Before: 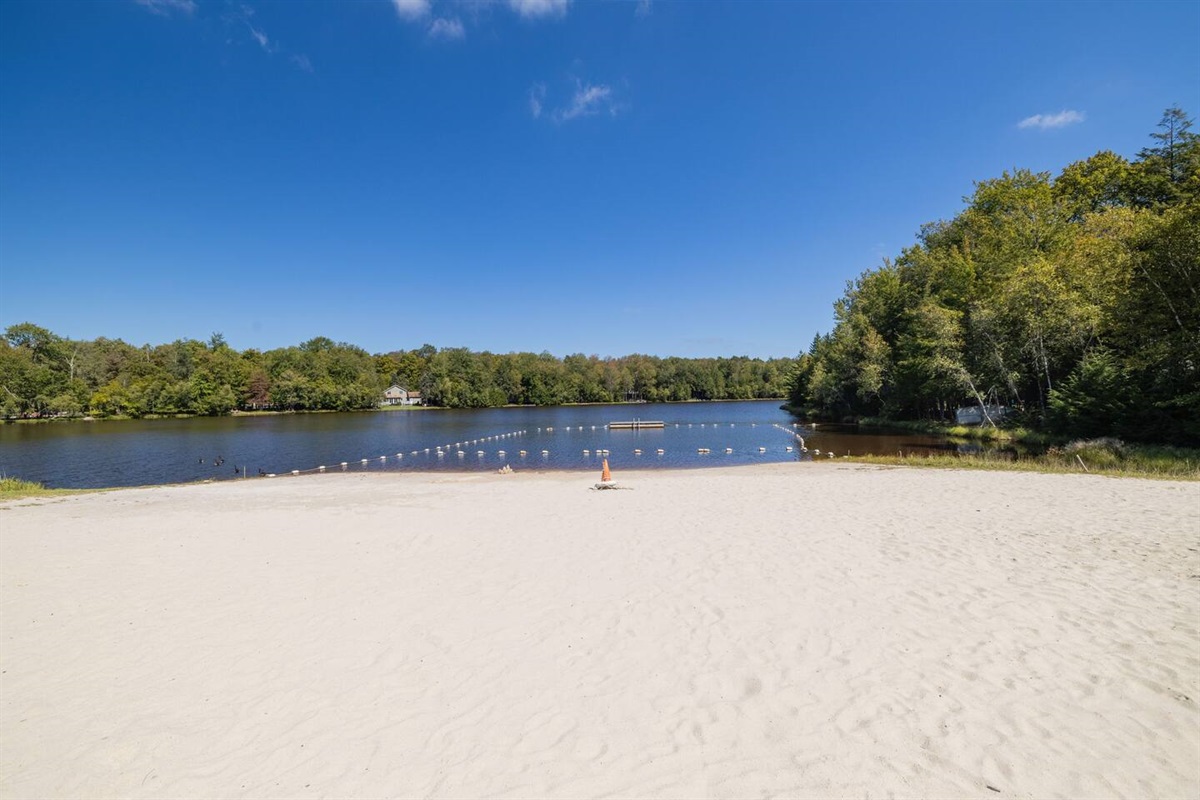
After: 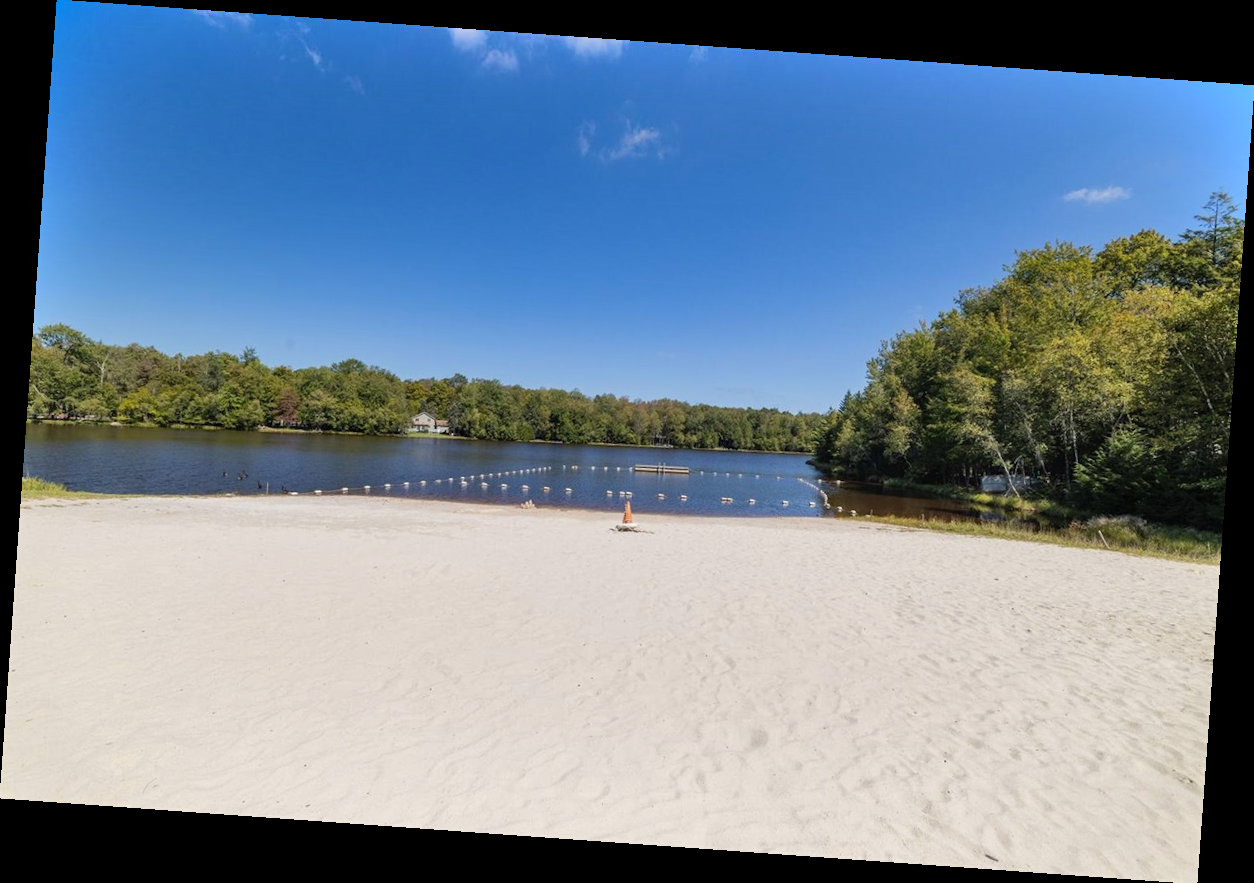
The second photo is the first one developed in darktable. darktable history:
shadows and highlights: soften with gaussian
rotate and perspective: rotation 4.1°, automatic cropping off
